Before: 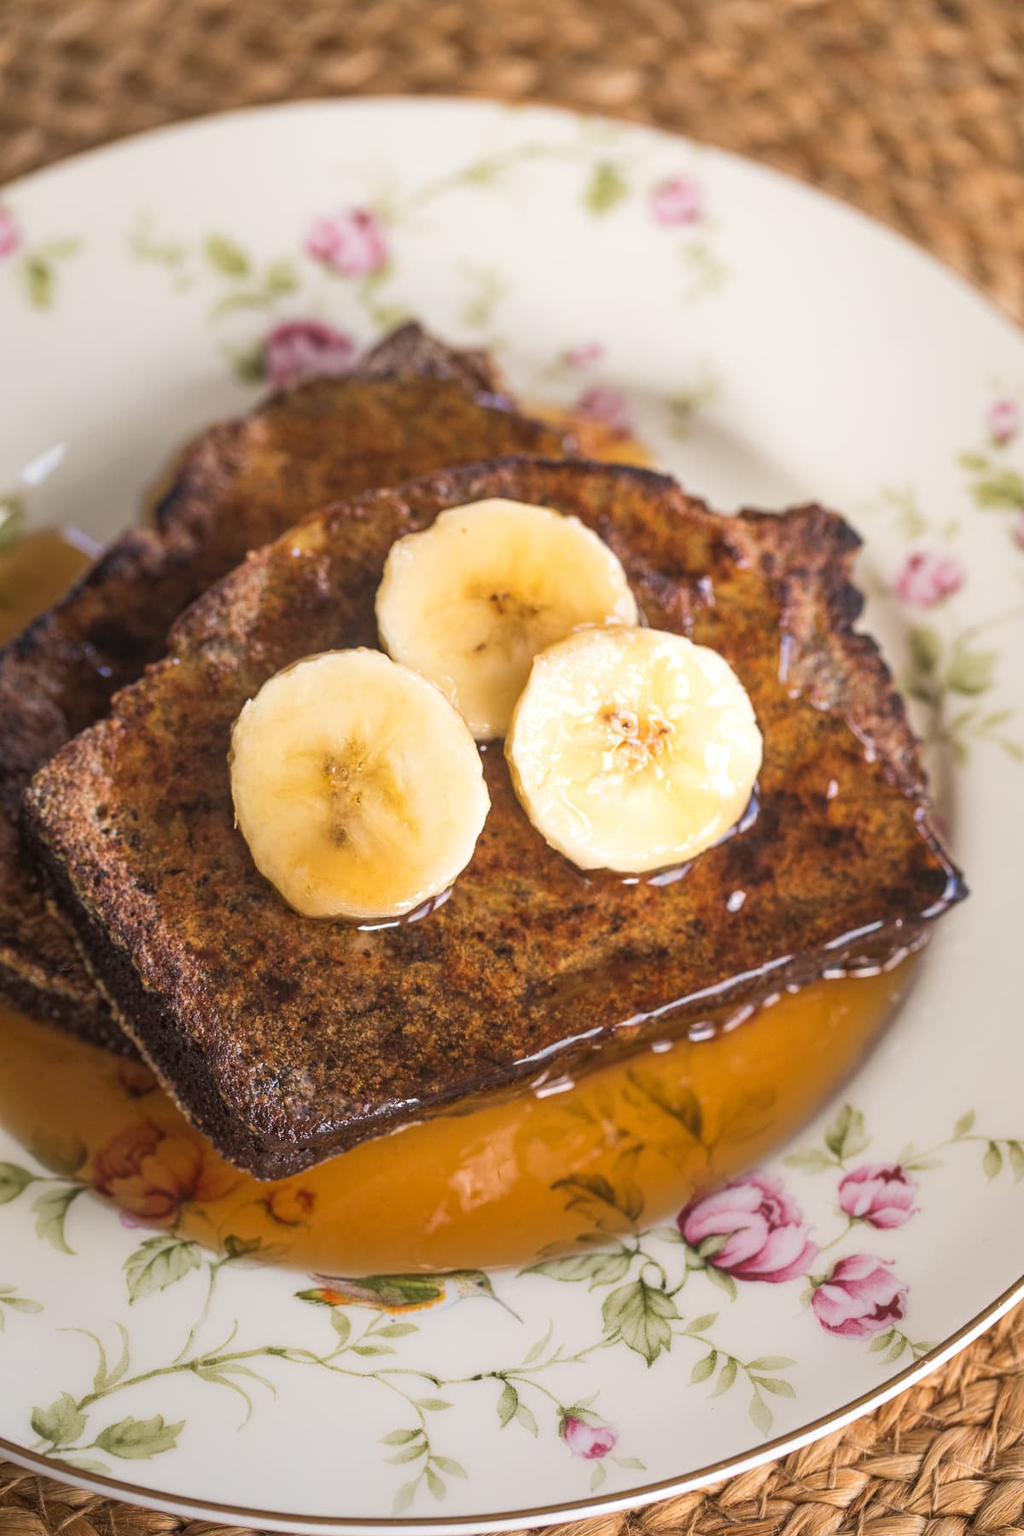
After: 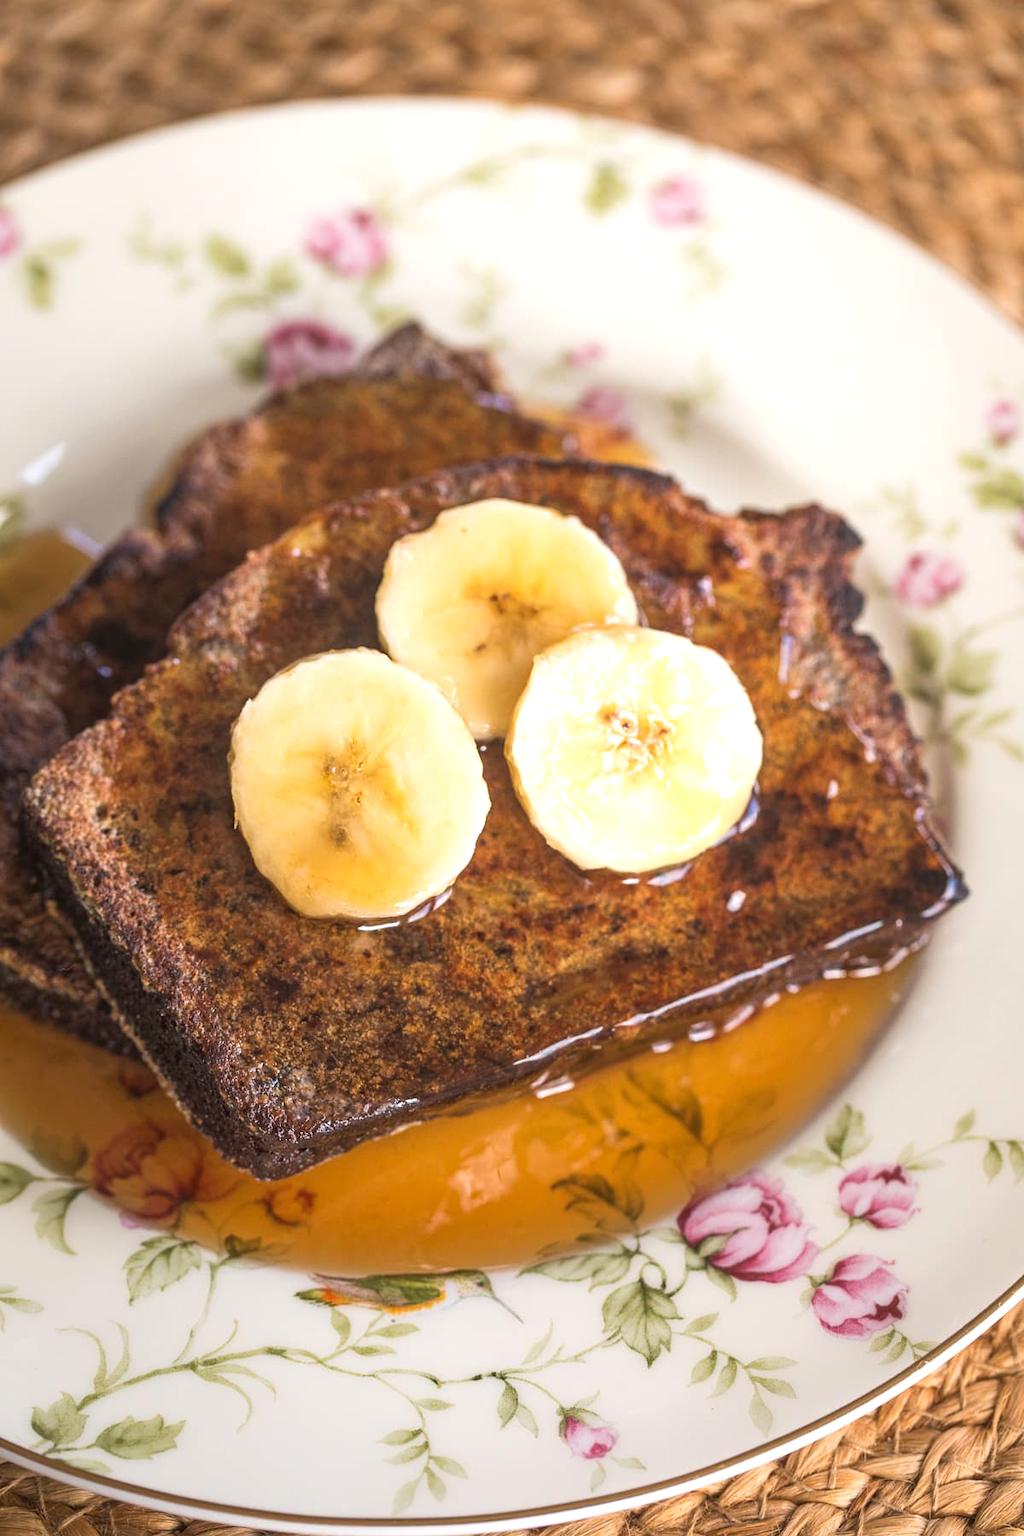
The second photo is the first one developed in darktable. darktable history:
exposure: exposure 0.295 EV, compensate highlight preservation false
